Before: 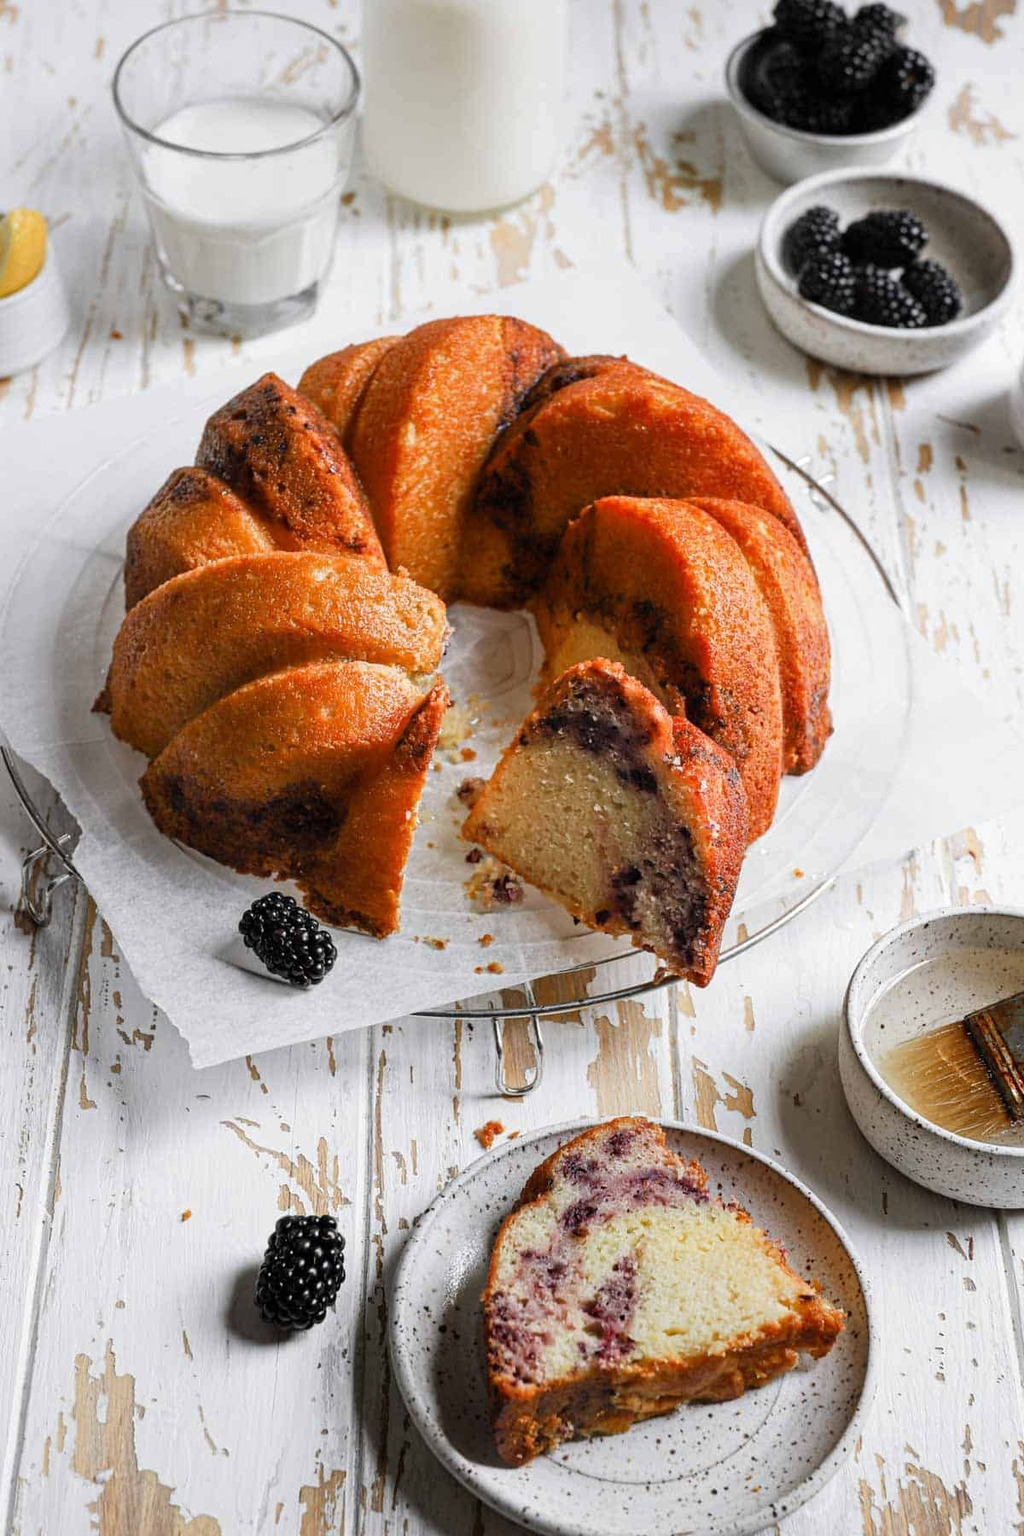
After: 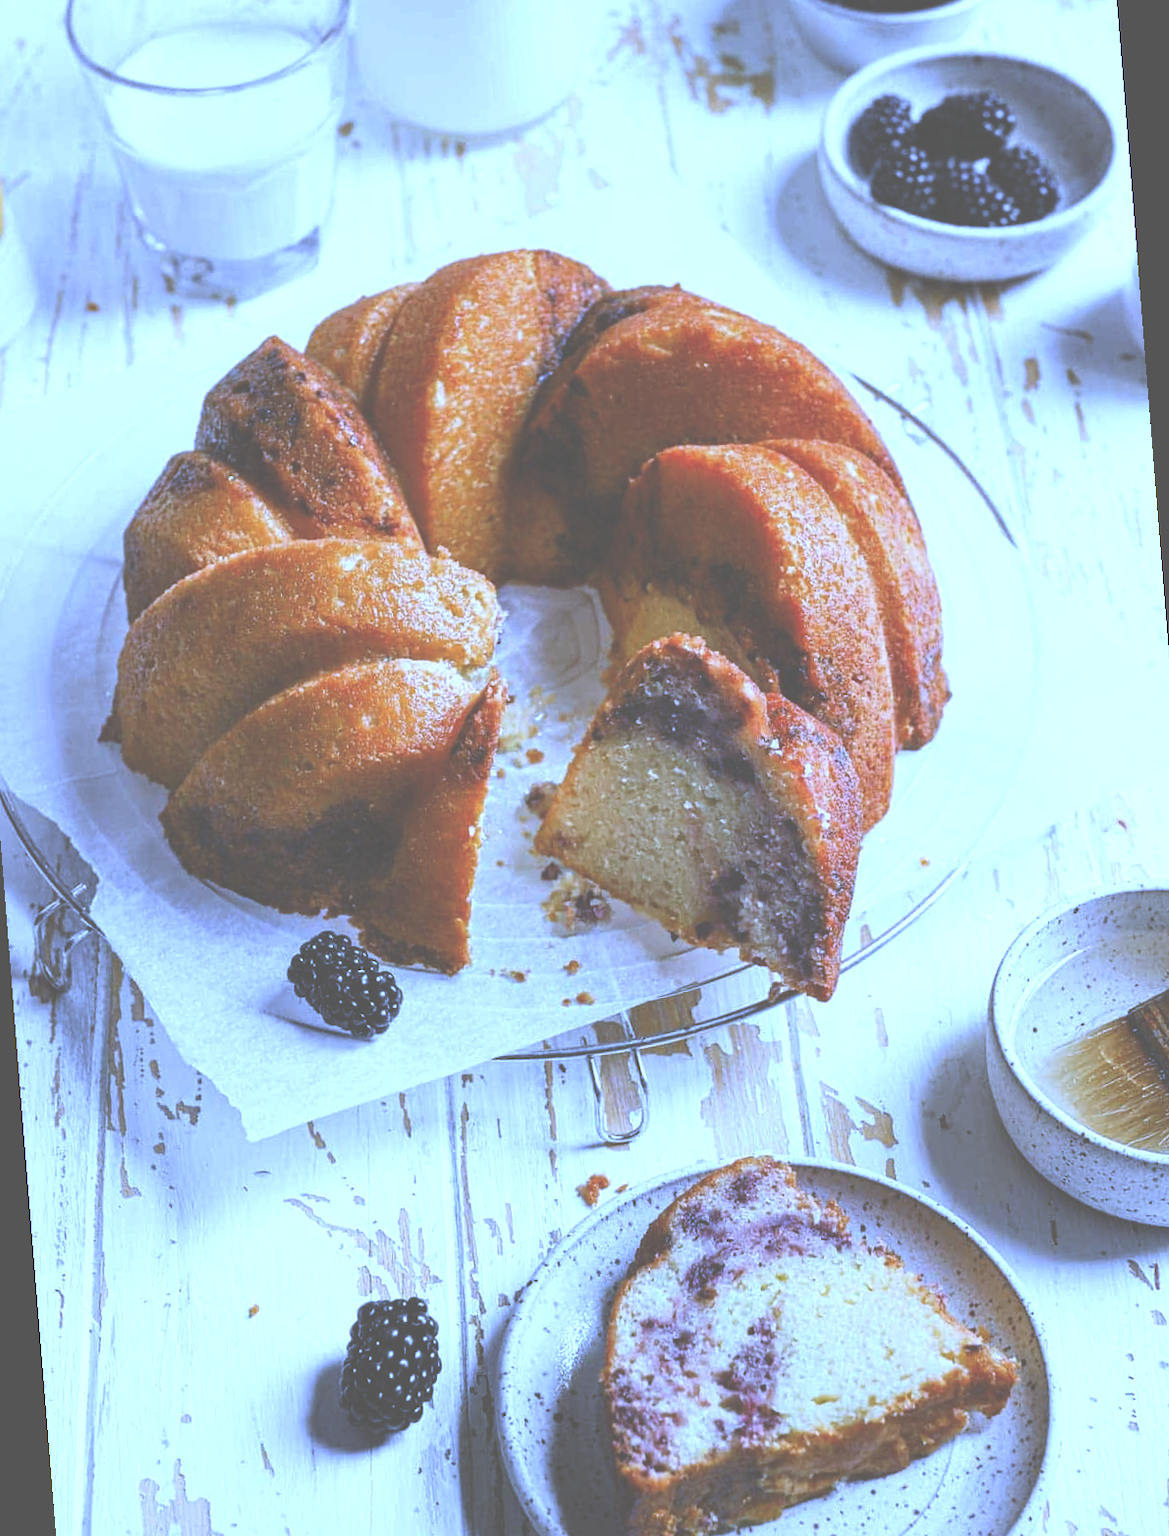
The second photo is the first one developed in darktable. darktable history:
exposure: black level correction -0.071, exposure 0.5 EV, compensate highlight preservation false
rotate and perspective: rotation -4.57°, crop left 0.054, crop right 0.944, crop top 0.087, crop bottom 0.914
white balance: red 0.766, blue 1.537
